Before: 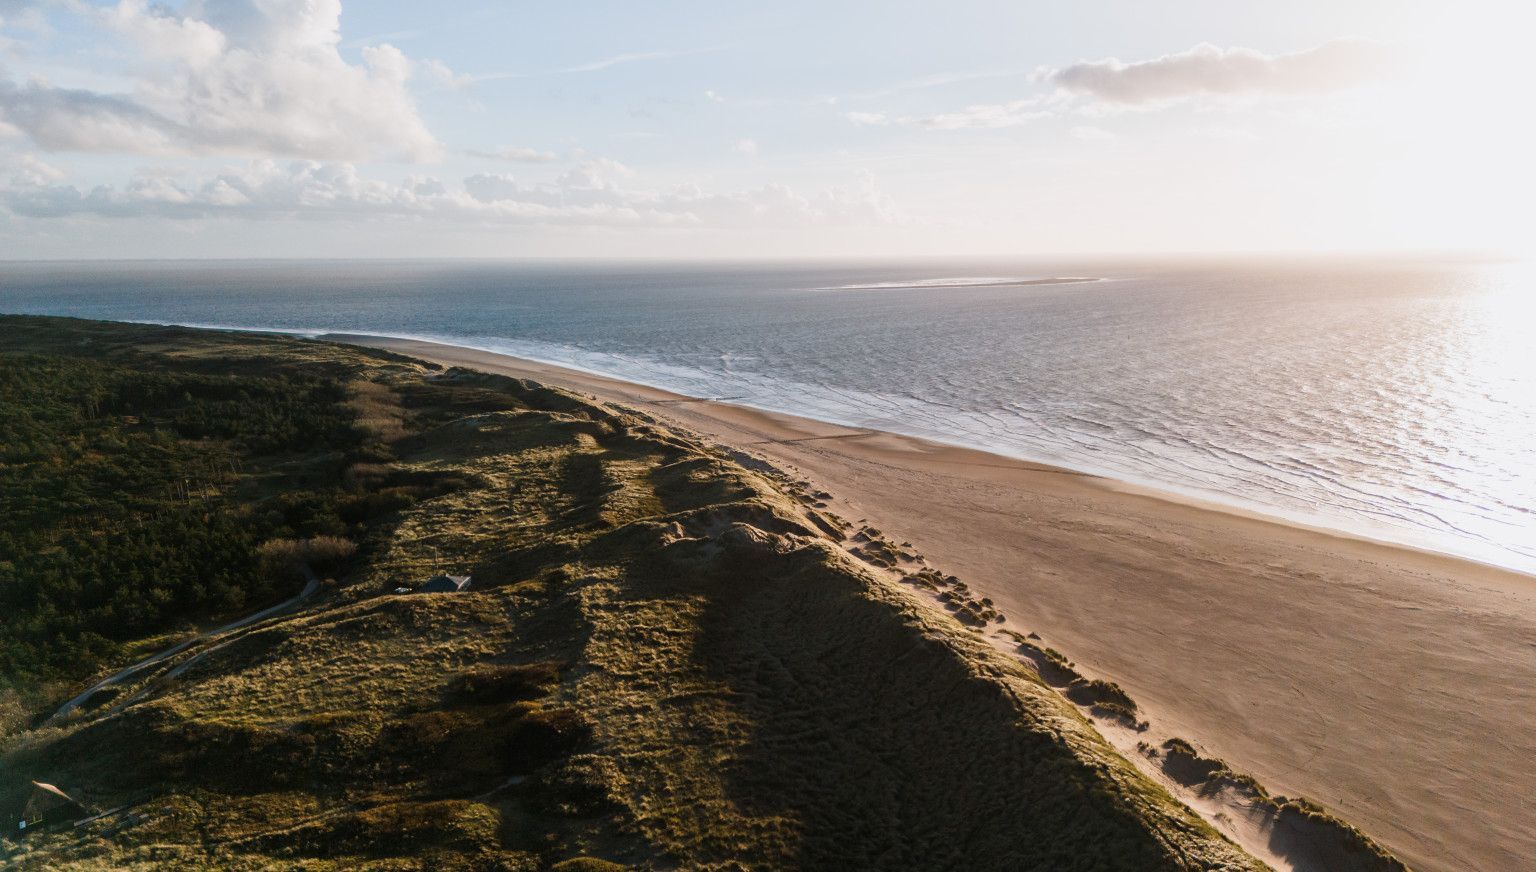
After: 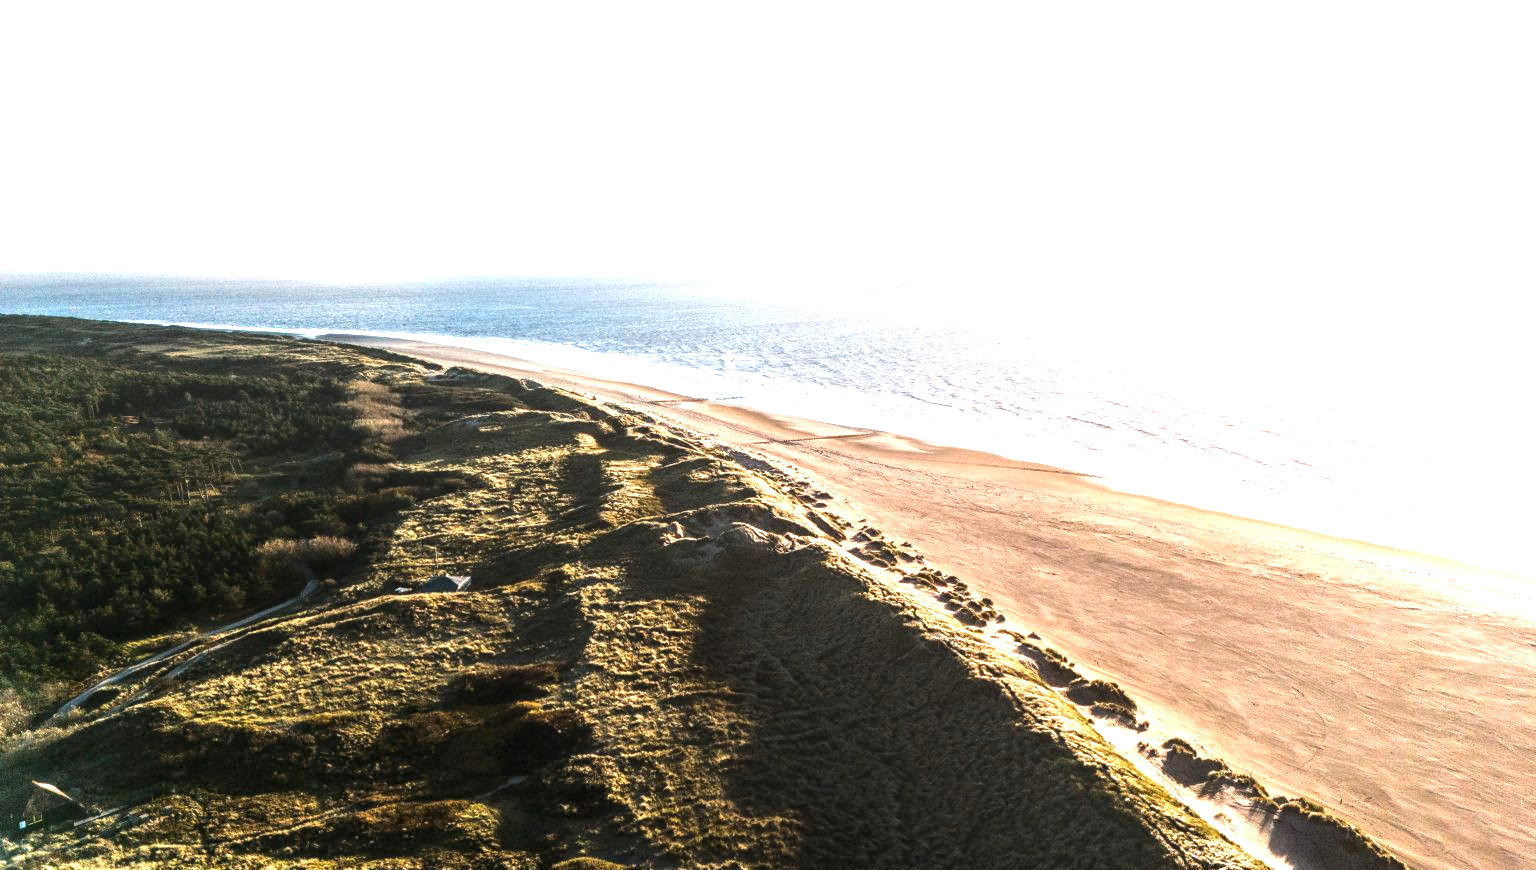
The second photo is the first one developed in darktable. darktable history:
crop: top 0.05%, bottom 0.098%
local contrast: on, module defaults
exposure: black level correction 0, exposure 1.2 EV, compensate highlight preservation false
tone equalizer: -8 EV -0.75 EV, -7 EV -0.7 EV, -6 EV -0.6 EV, -5 EV -0.4 EV, -3 EV 0.4 EV, -2 EV 0.6 EV, -1 EV 0.7 EV, +0 EV 0.75 EV, edges refinement/feathering 500, mask exposure compensation -1.57 EV, preserve details no
